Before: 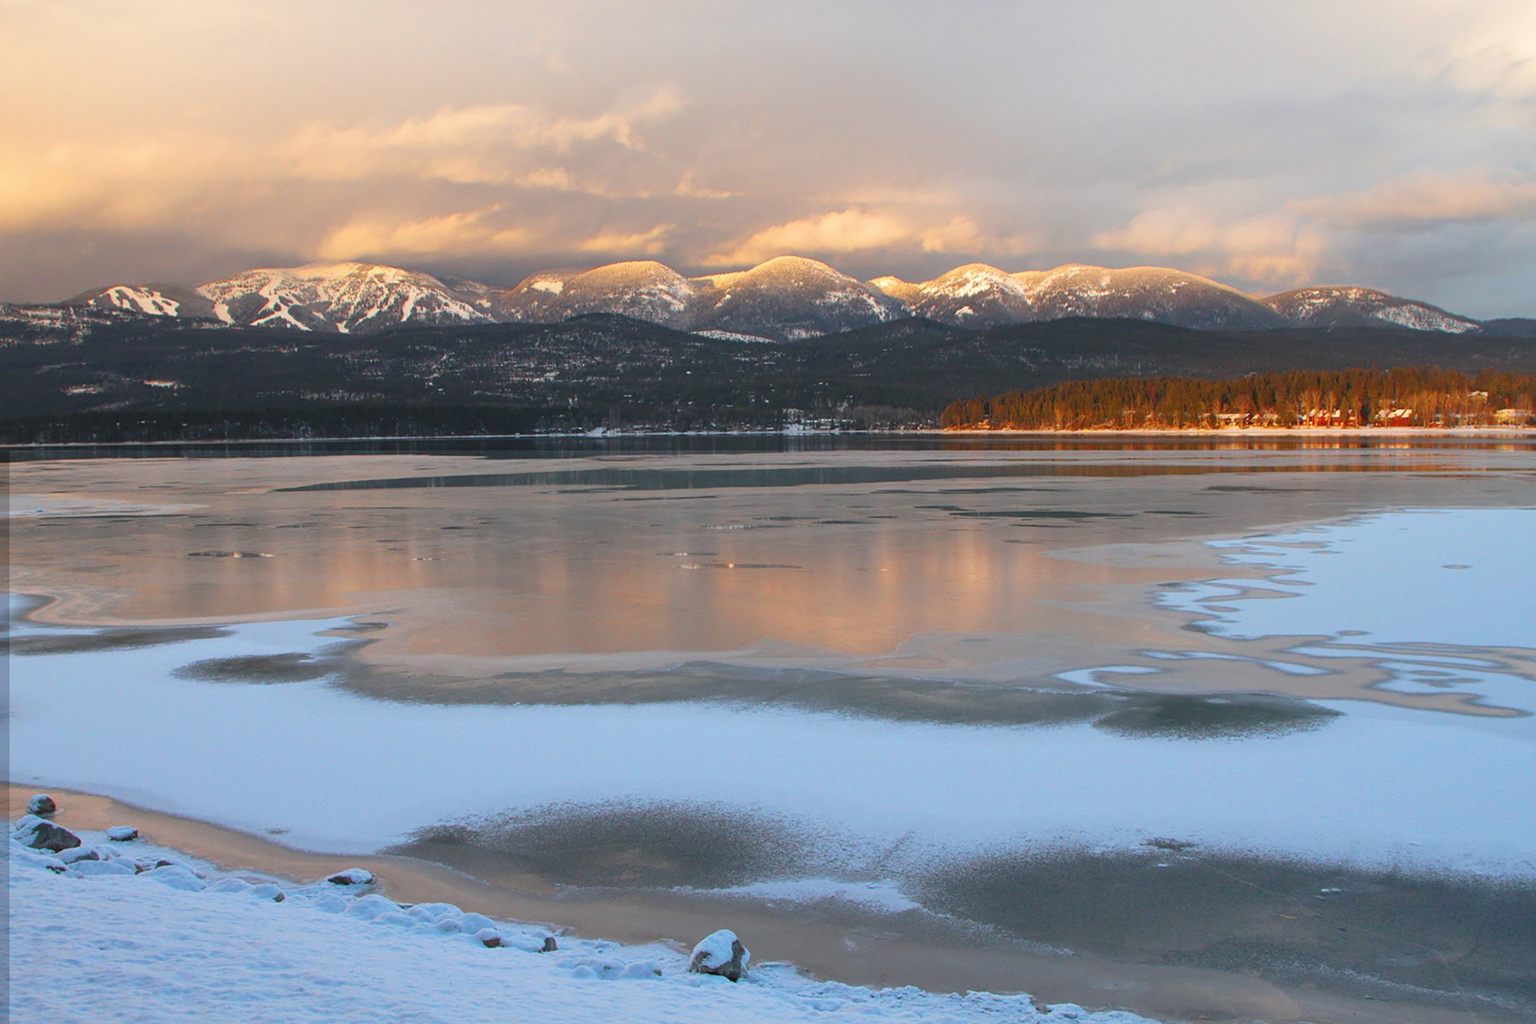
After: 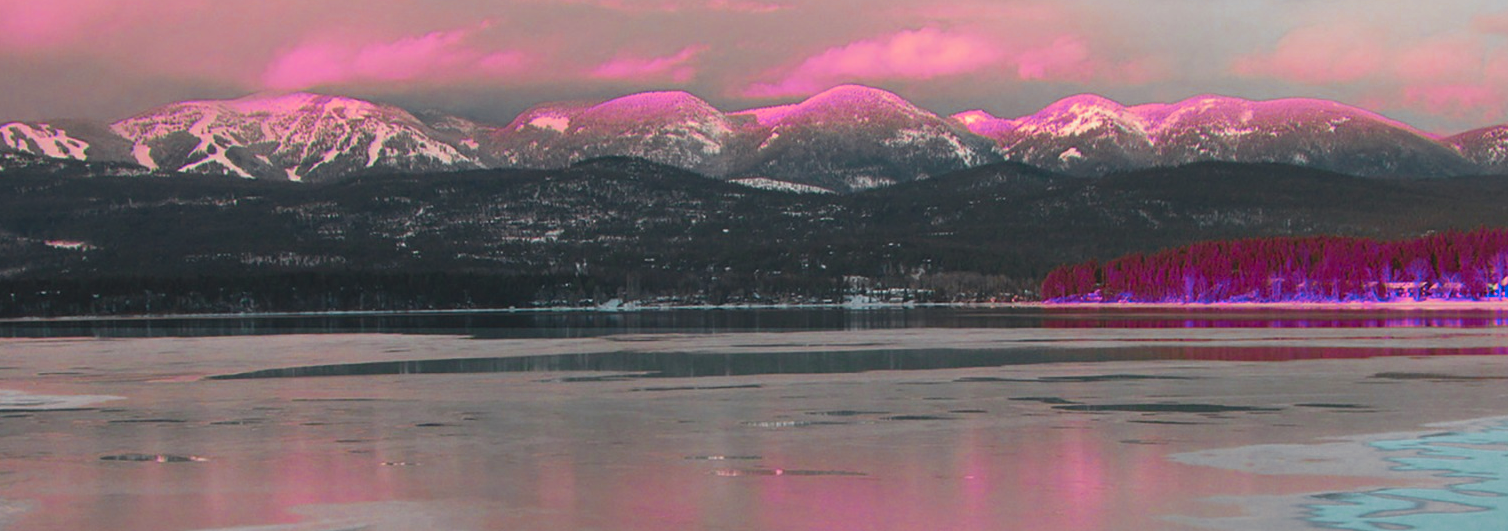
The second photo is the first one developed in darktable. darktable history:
color zones: curves: ch0 [(0.826, 0.353)]; ch1 [(0.242, 0.647) (0.889, 0.342)]; ch2 [(0.246, 0.089) (0.969, 0.068)]
crop: left 7.036%, top 18.398%, right 14.379%, bottom 40.043%
